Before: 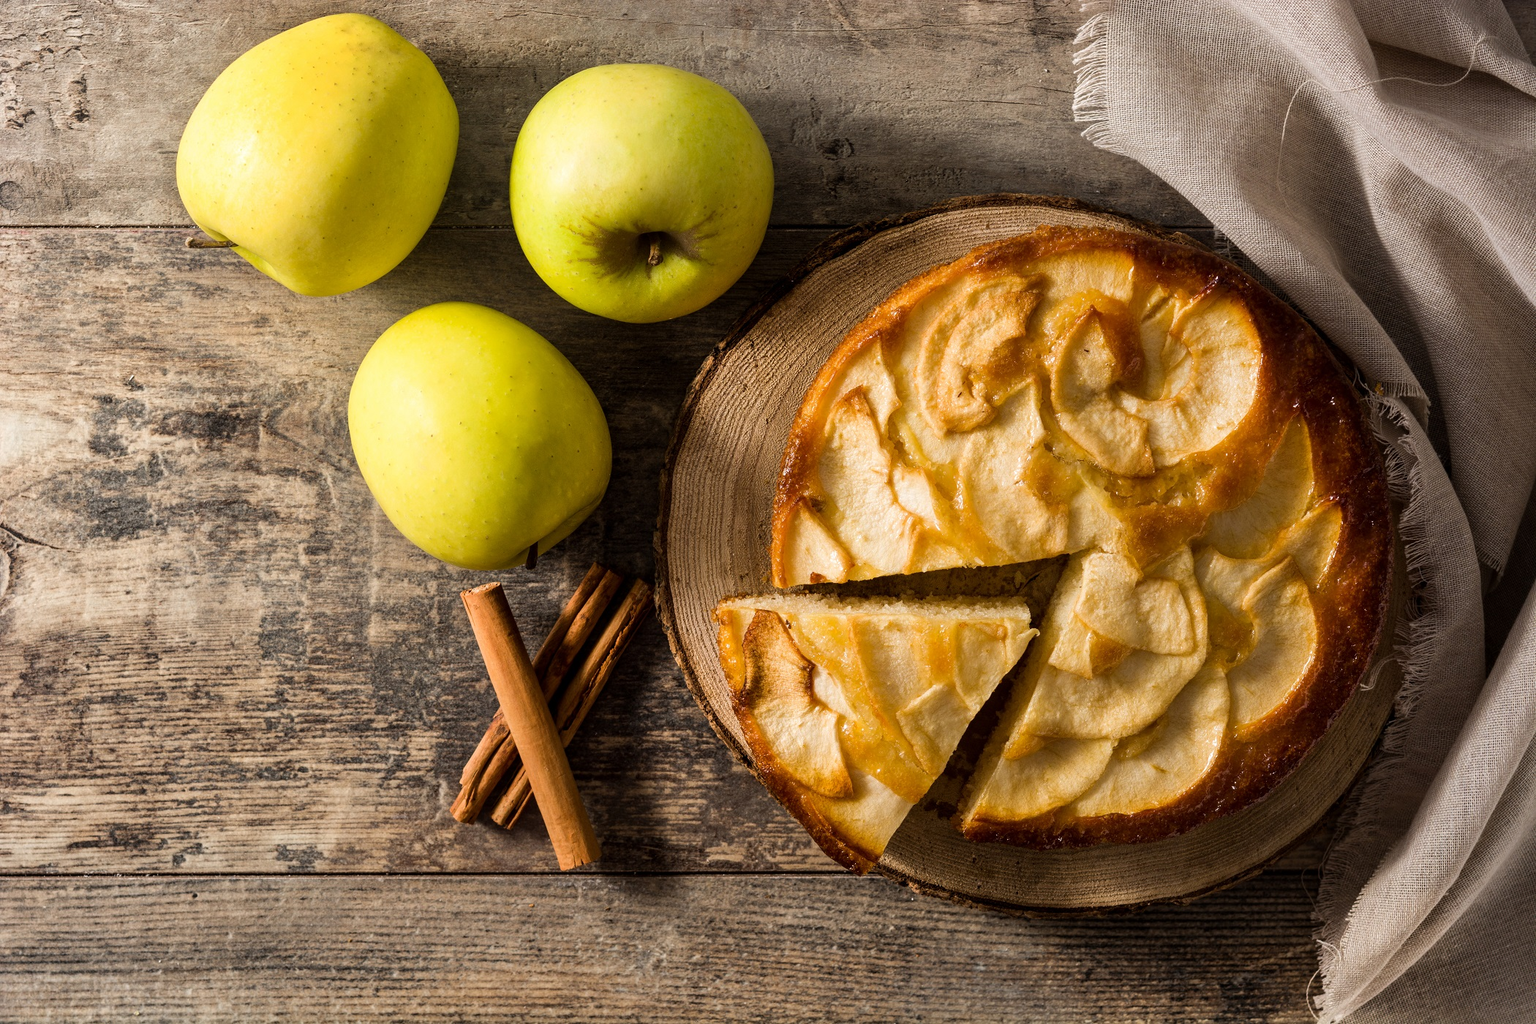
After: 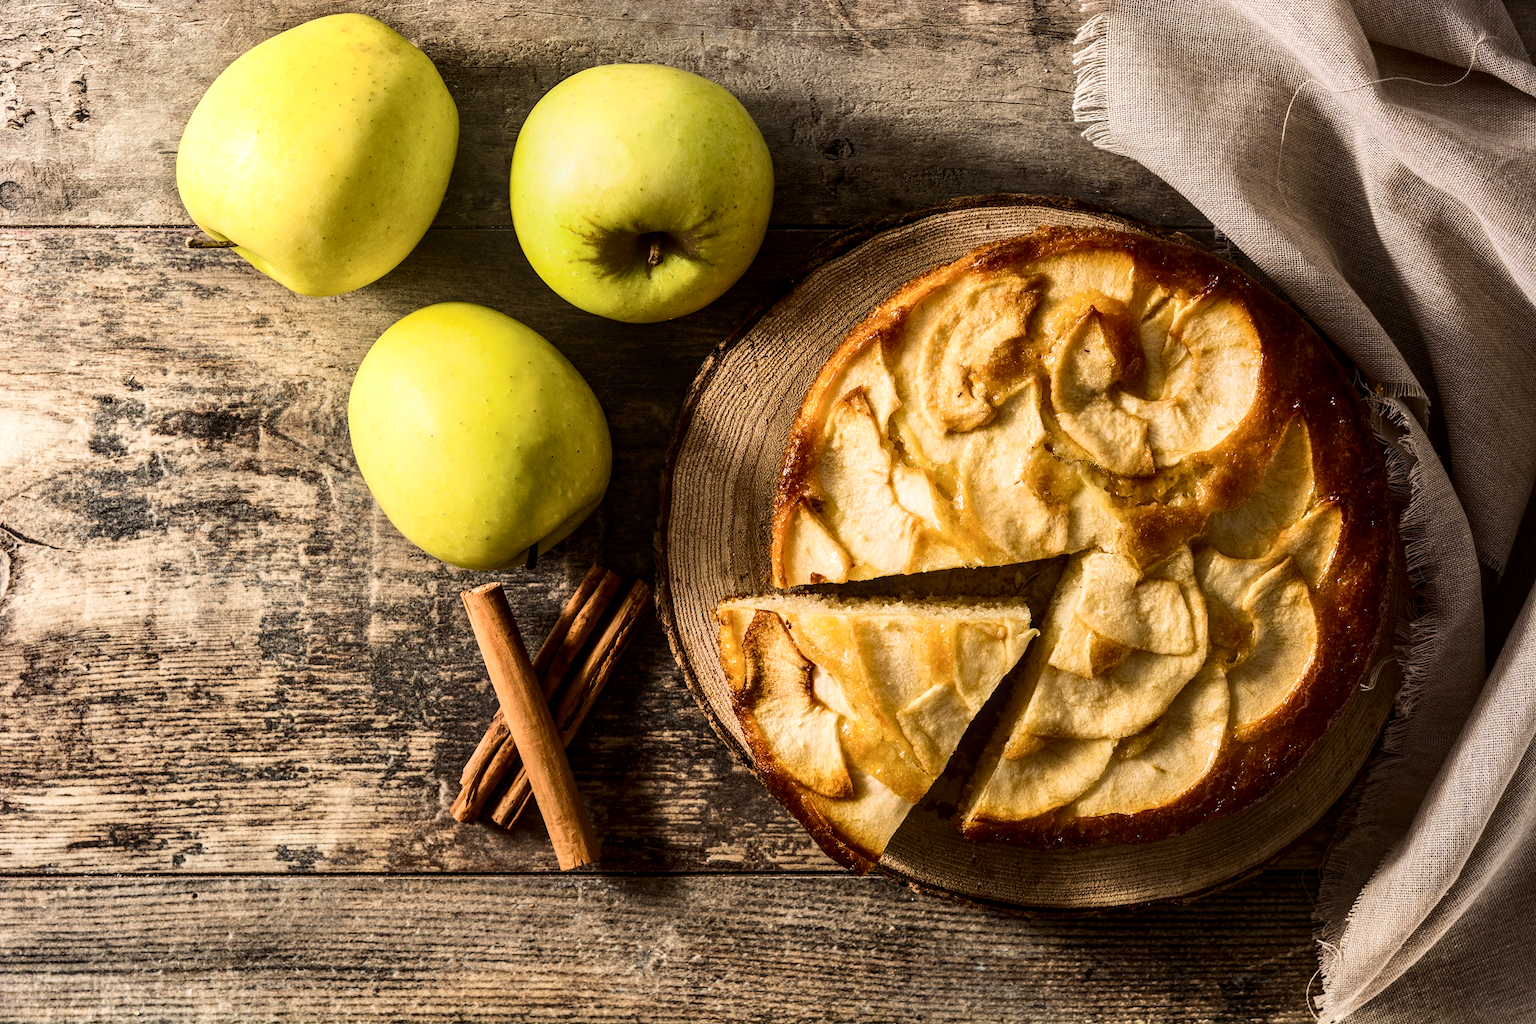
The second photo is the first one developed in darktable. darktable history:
local contrast: on, module defaults
velvia: on, module defaults
contrast brightness saturation: contrast 0.28
